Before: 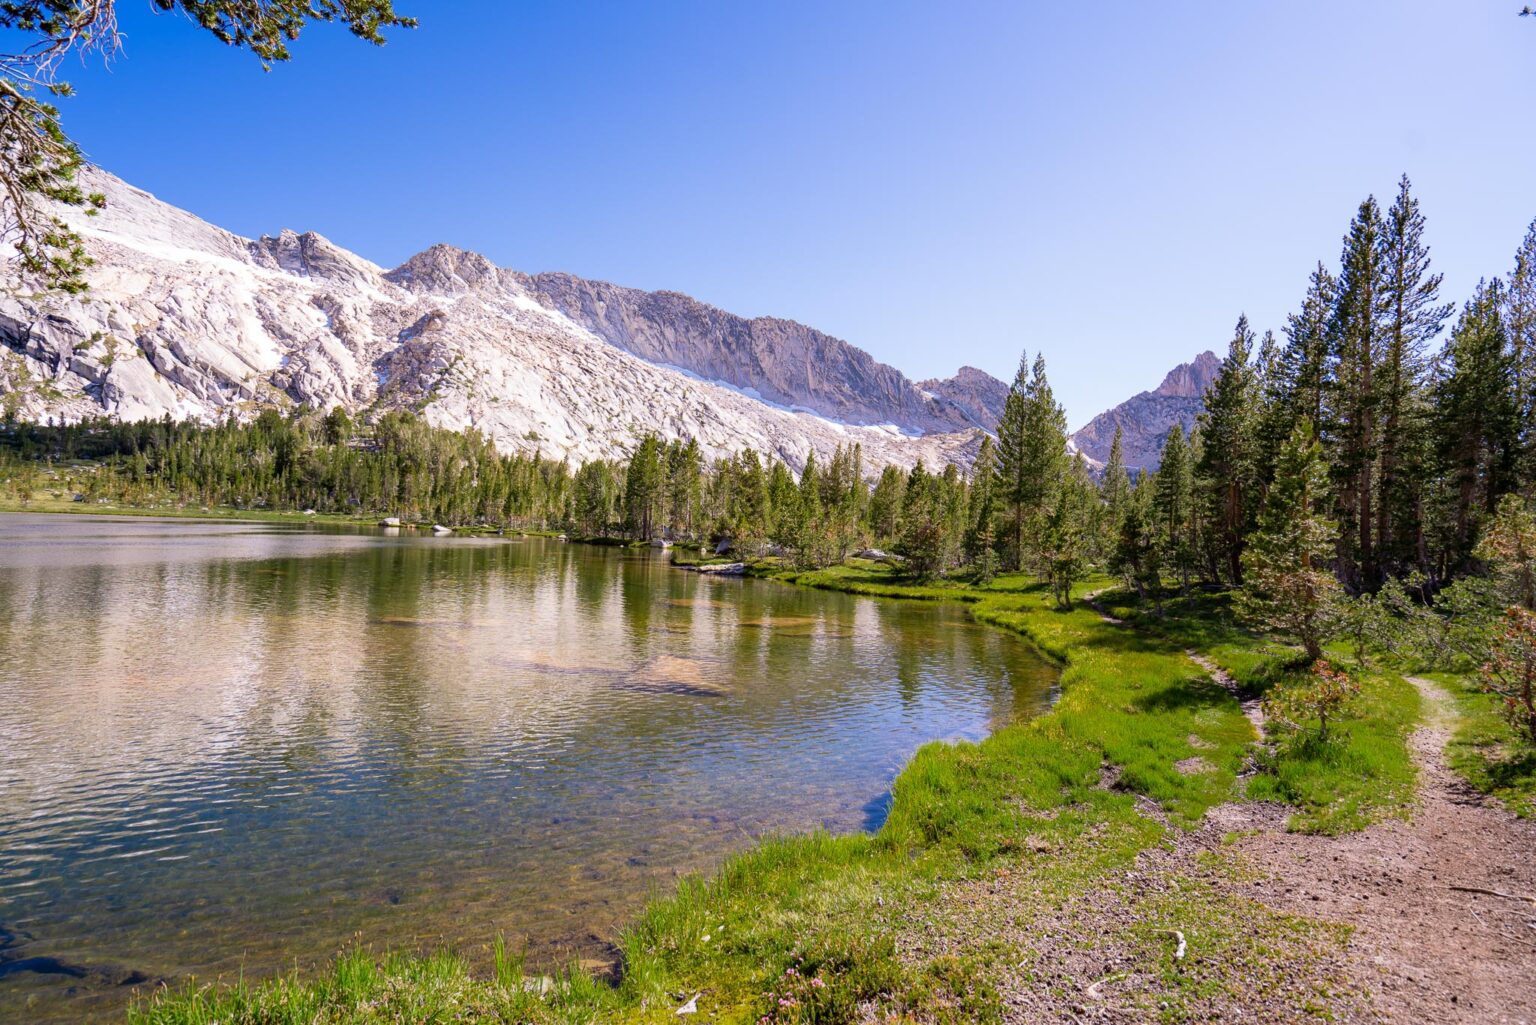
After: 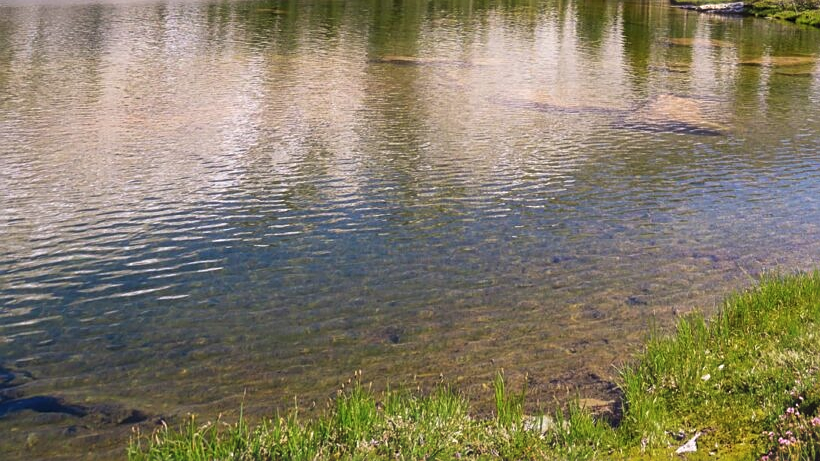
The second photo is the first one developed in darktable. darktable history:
crop and rotate: top 54.778%, right 46.61%, bottom 0.159%
sharpen: on, module defaults
haze removal: strength -0.1, adaptive false
